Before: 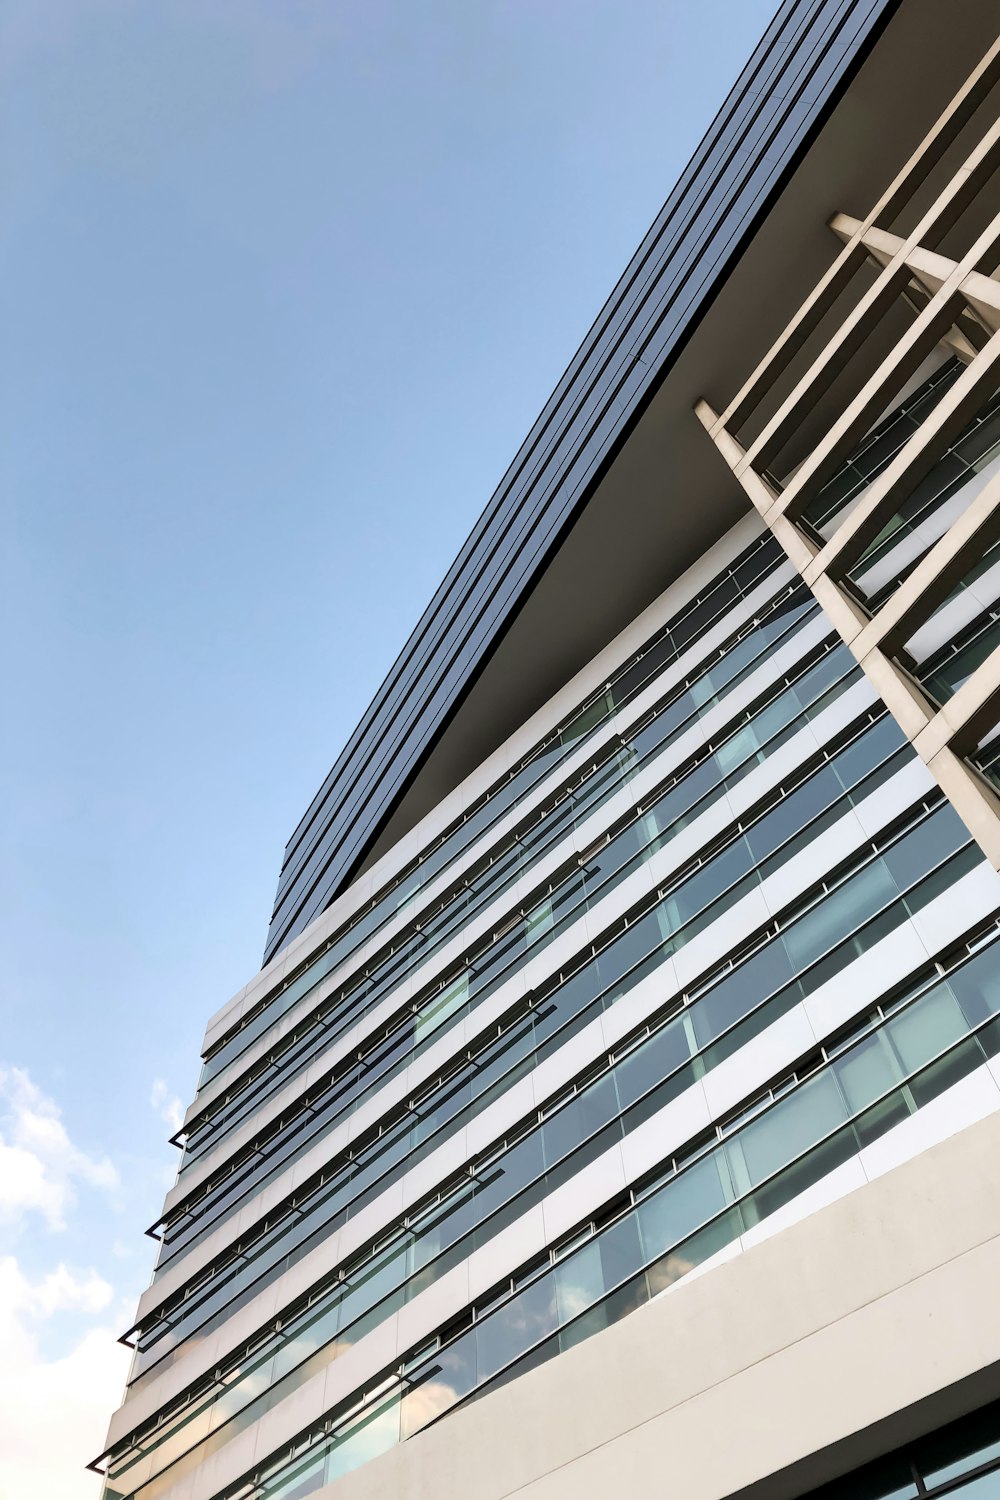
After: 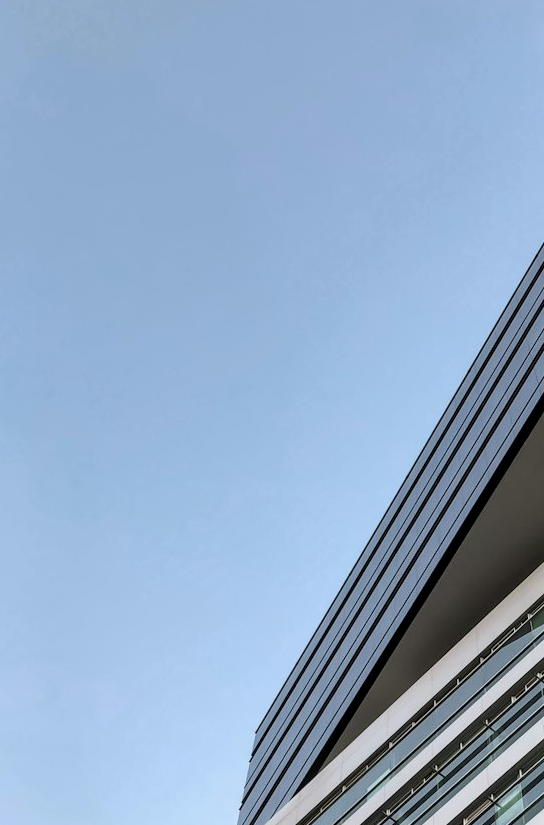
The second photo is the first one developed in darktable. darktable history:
crop and rotate: left 3.044%, top 7.679%, right 42.467%, bottom 37.287%
local contrast: on, module defaults
